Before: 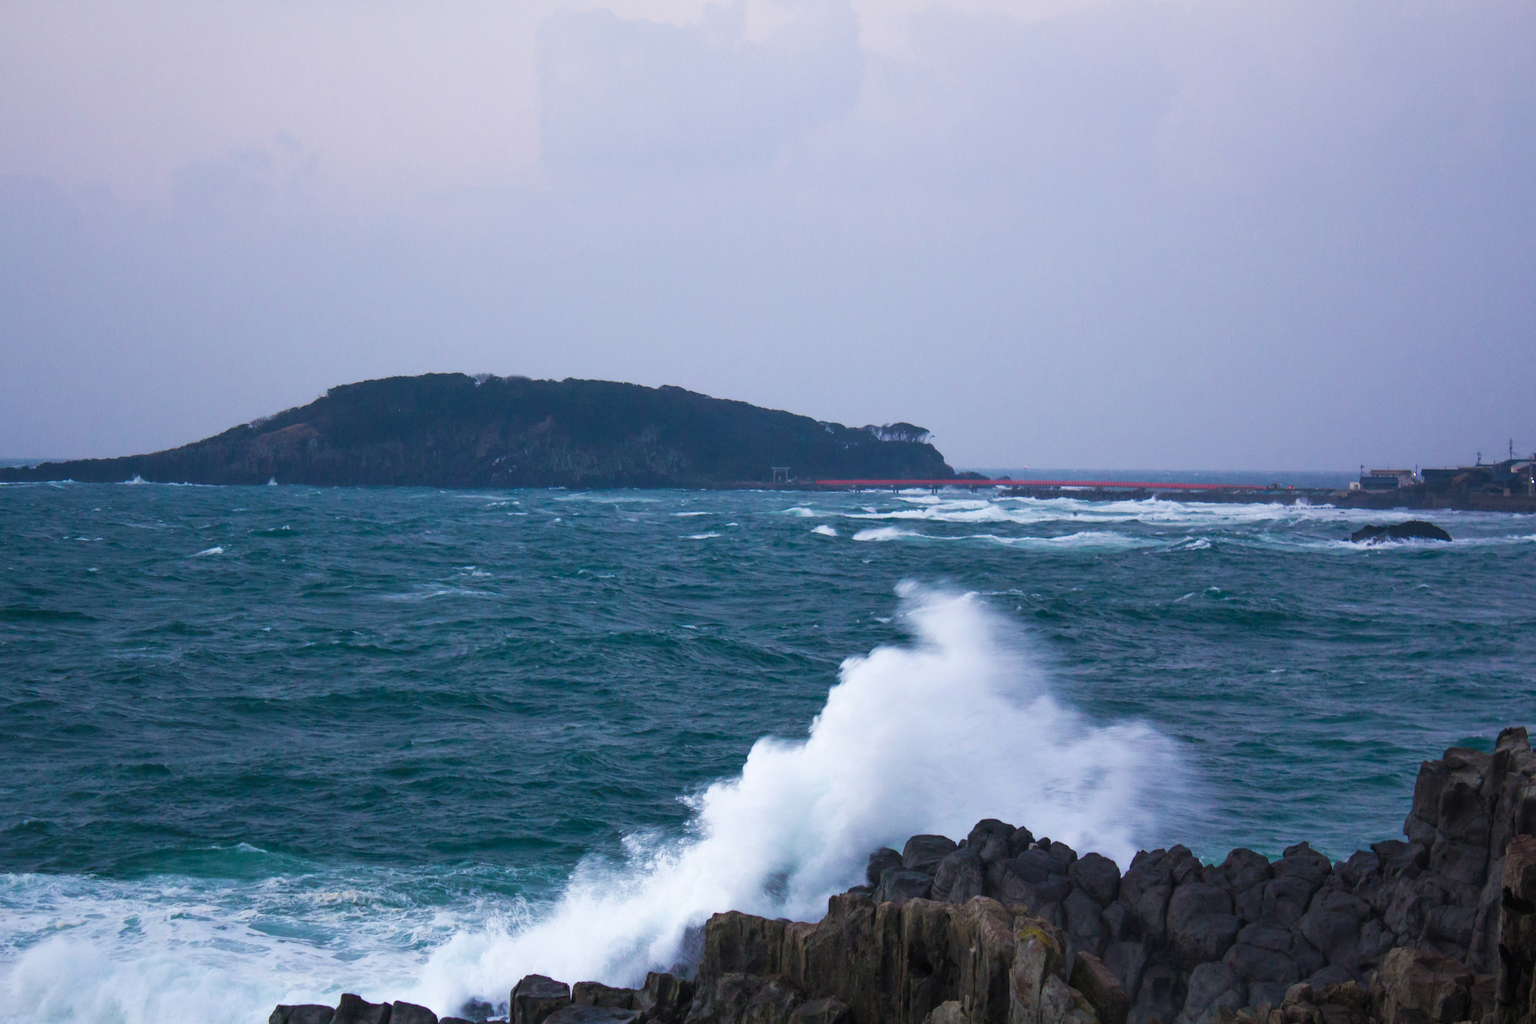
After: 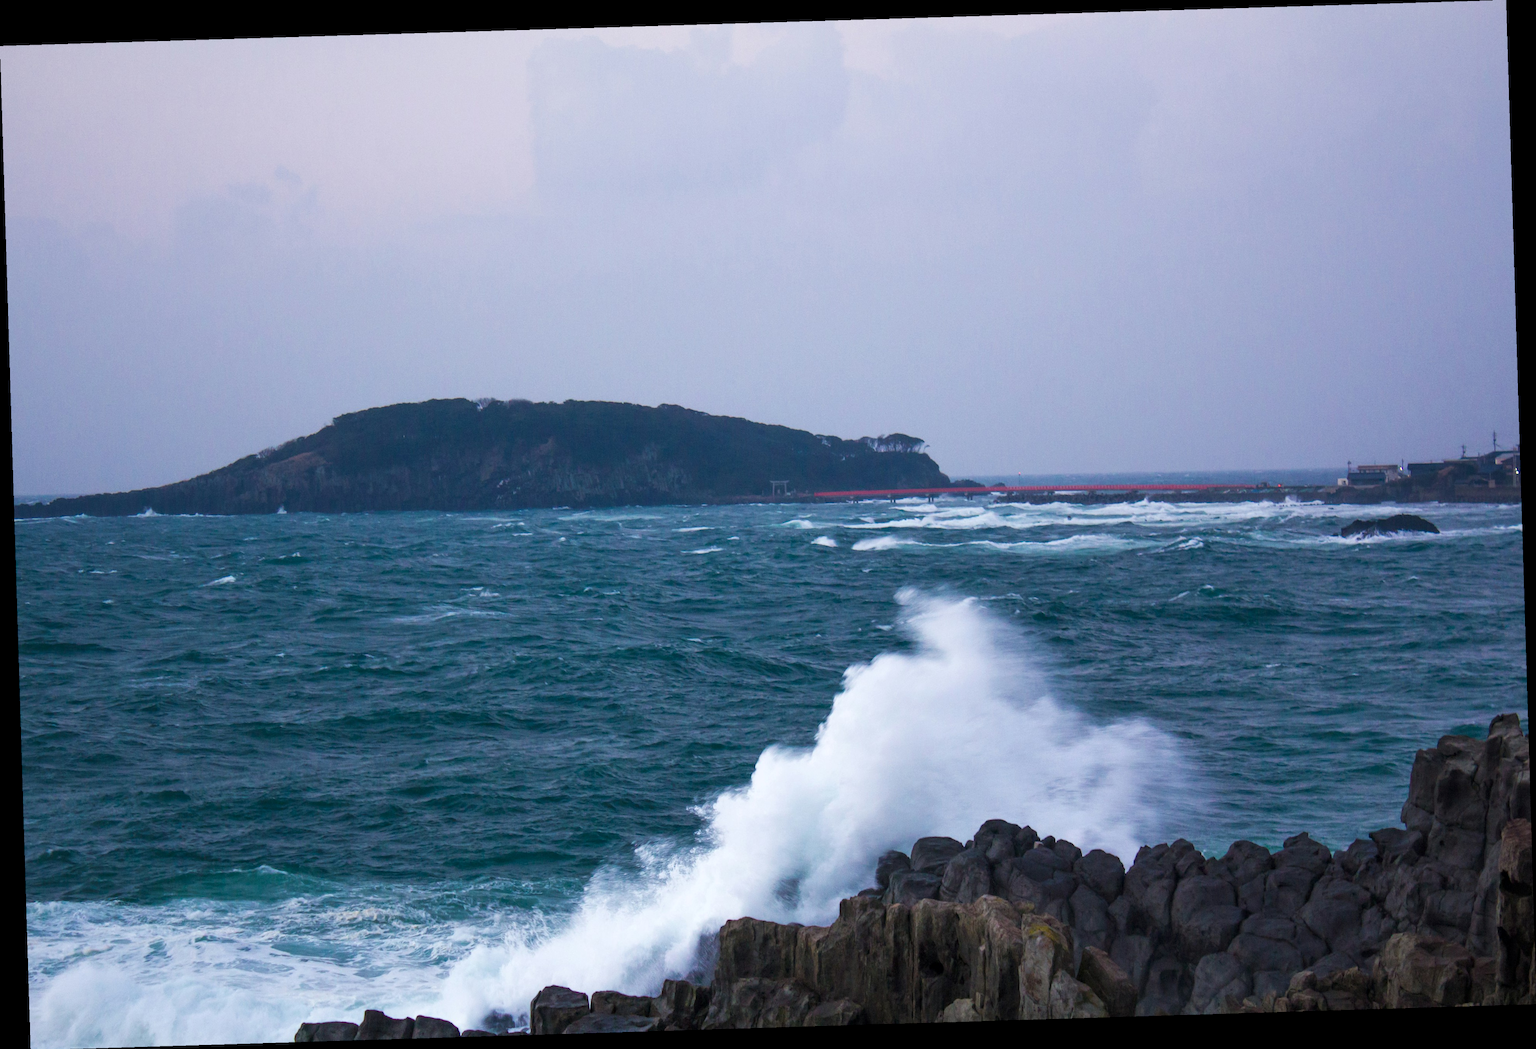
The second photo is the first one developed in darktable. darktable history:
rotate and perspective: rotation -1.75°, automatic cropping off
local contrast: highlights 100%, shadows 100%, detail 120%, midtone range 0.2
